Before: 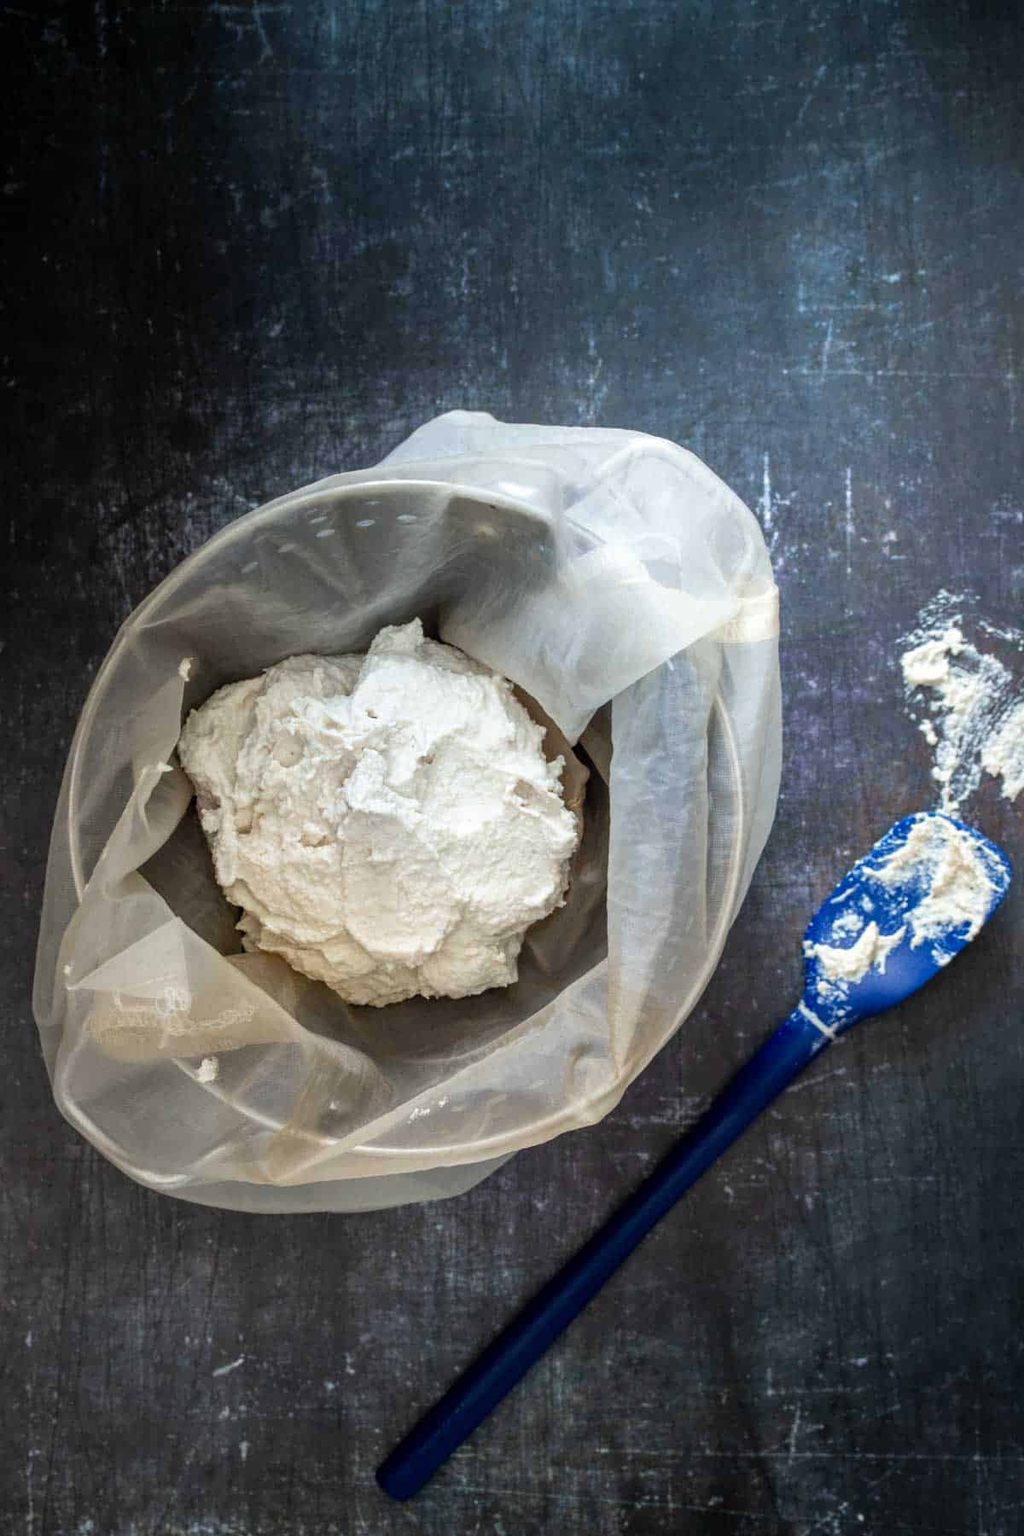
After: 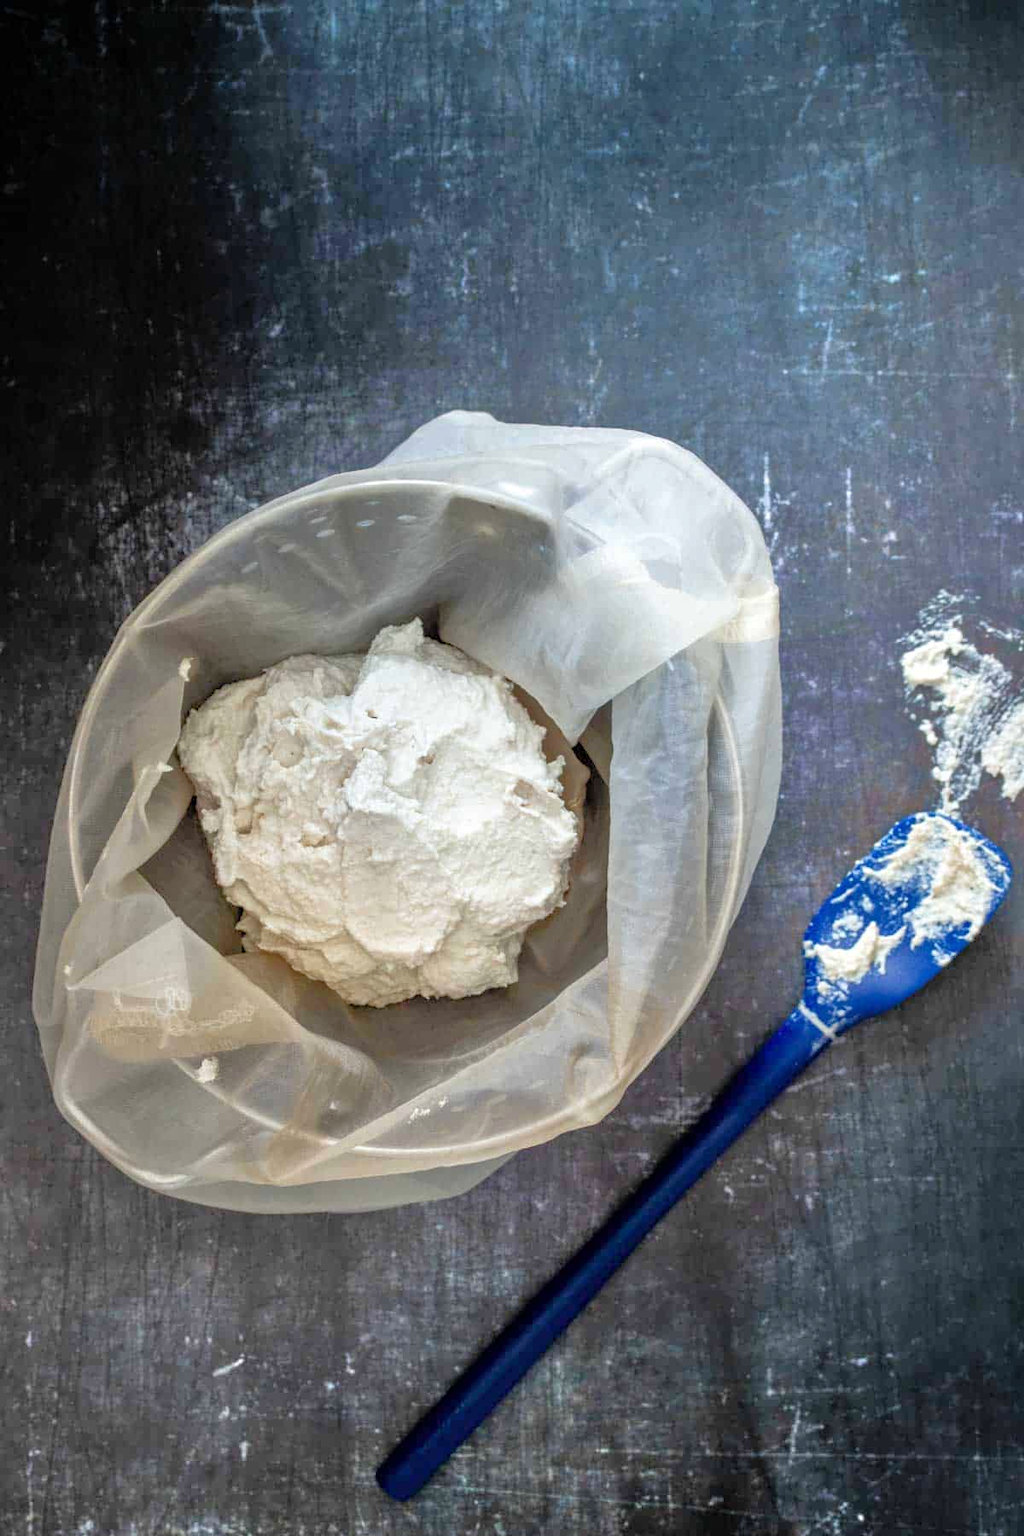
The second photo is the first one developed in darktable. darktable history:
tone equalizer: -7 EV 0.16 EV, -6 EV 0.603 EV, -5 EV 1.14 EV, -4 EV 1.31 EV, -3 EV 1.18 EV, -2 EV 0.6 EV, -1 EV 0.164 EV
